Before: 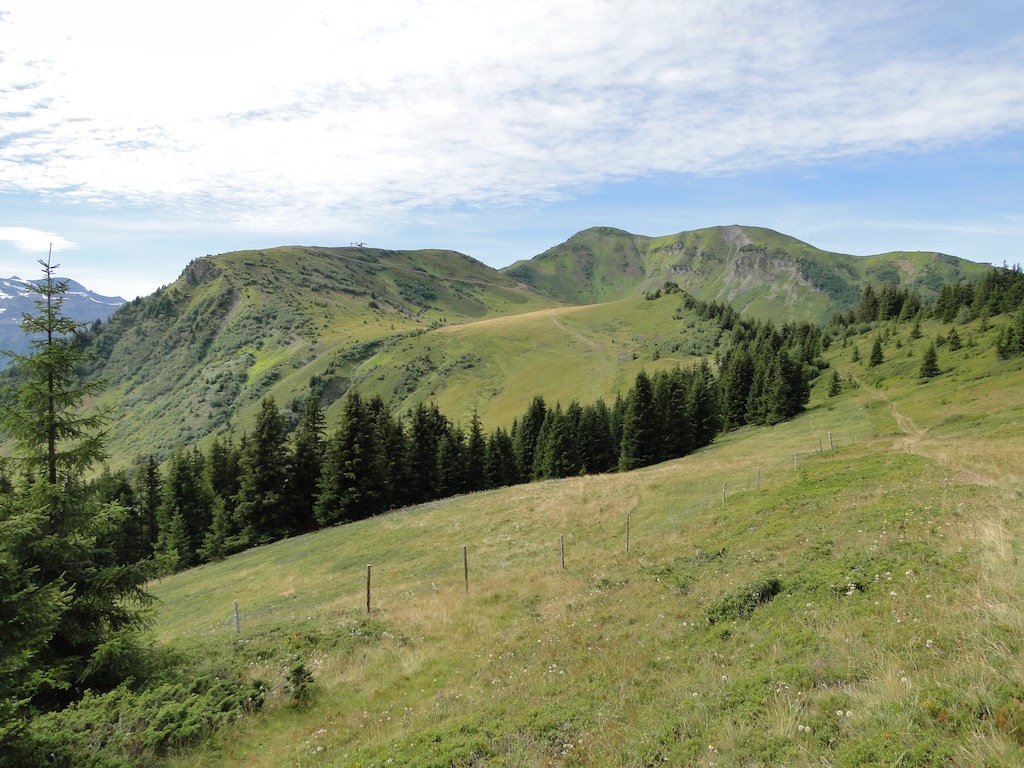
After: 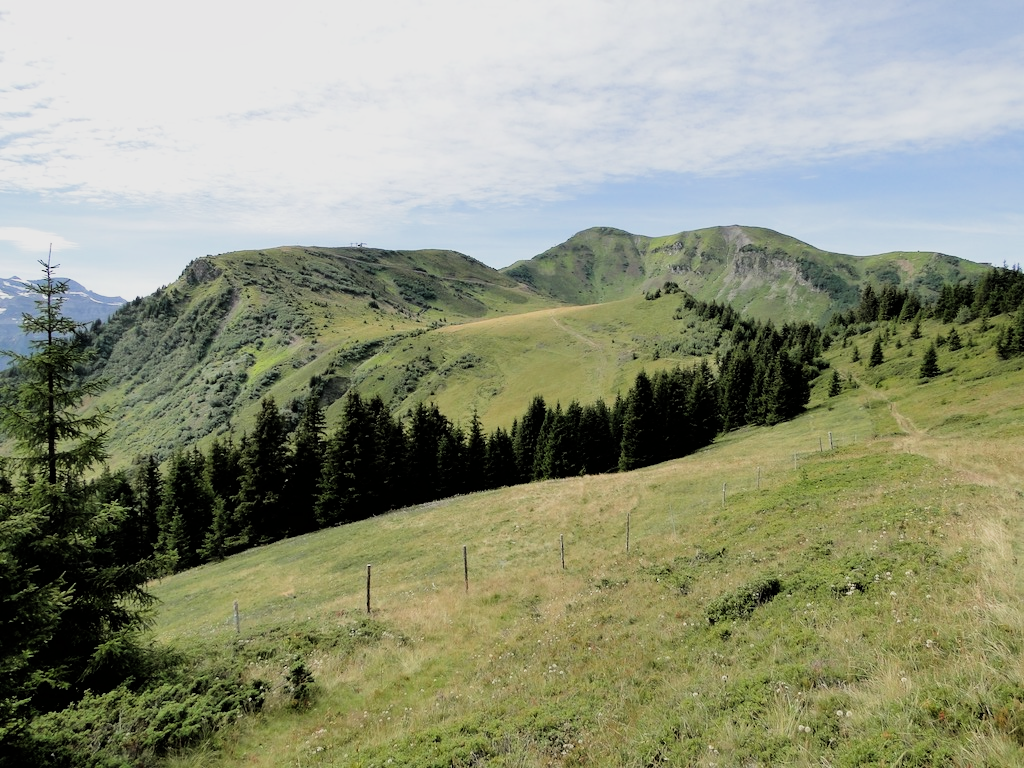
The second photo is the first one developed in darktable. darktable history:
filmic rgb: black relative exposure -5.11 EV, white relative exposure 3.98 EV, hardness 2.9, contrast 1.4, highlights saturation mix -21.42%, iterations of high-quality reconstruction 0
